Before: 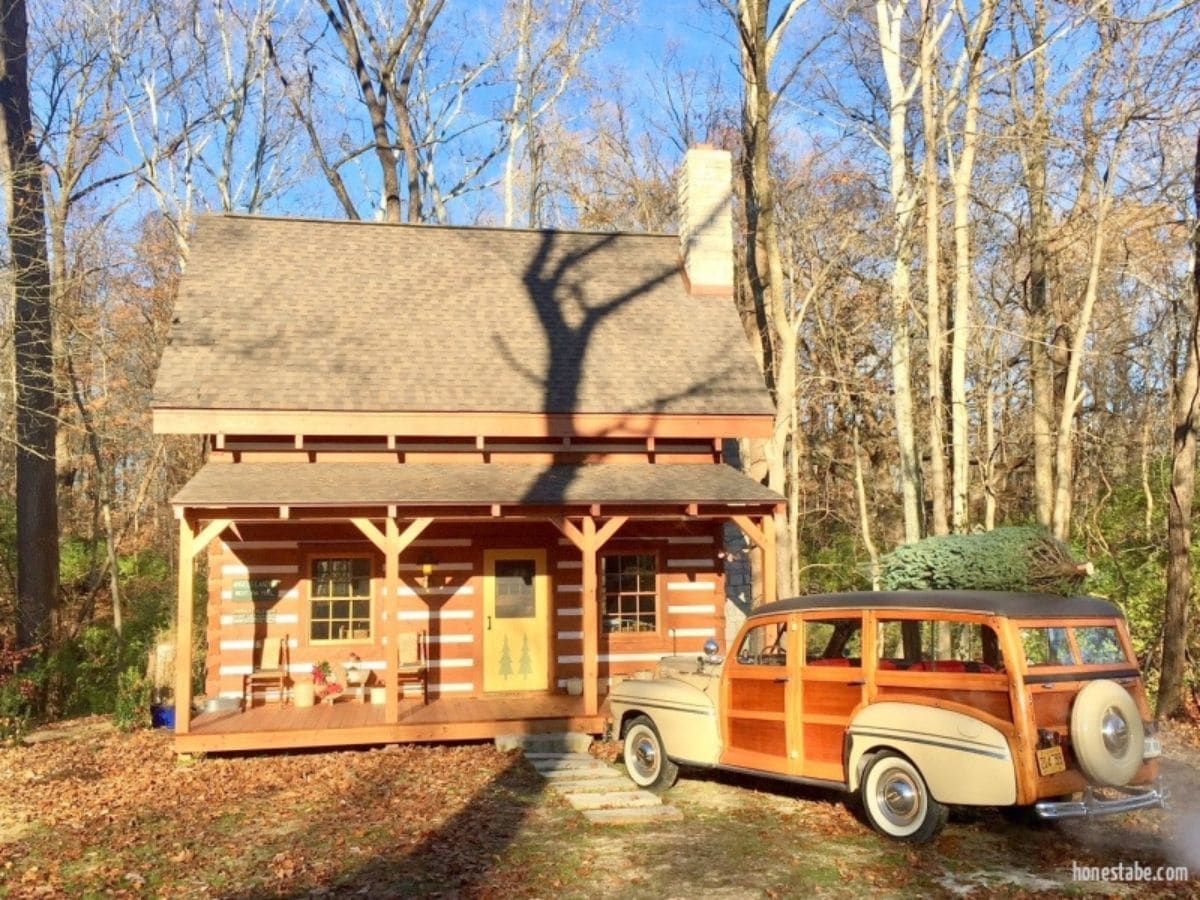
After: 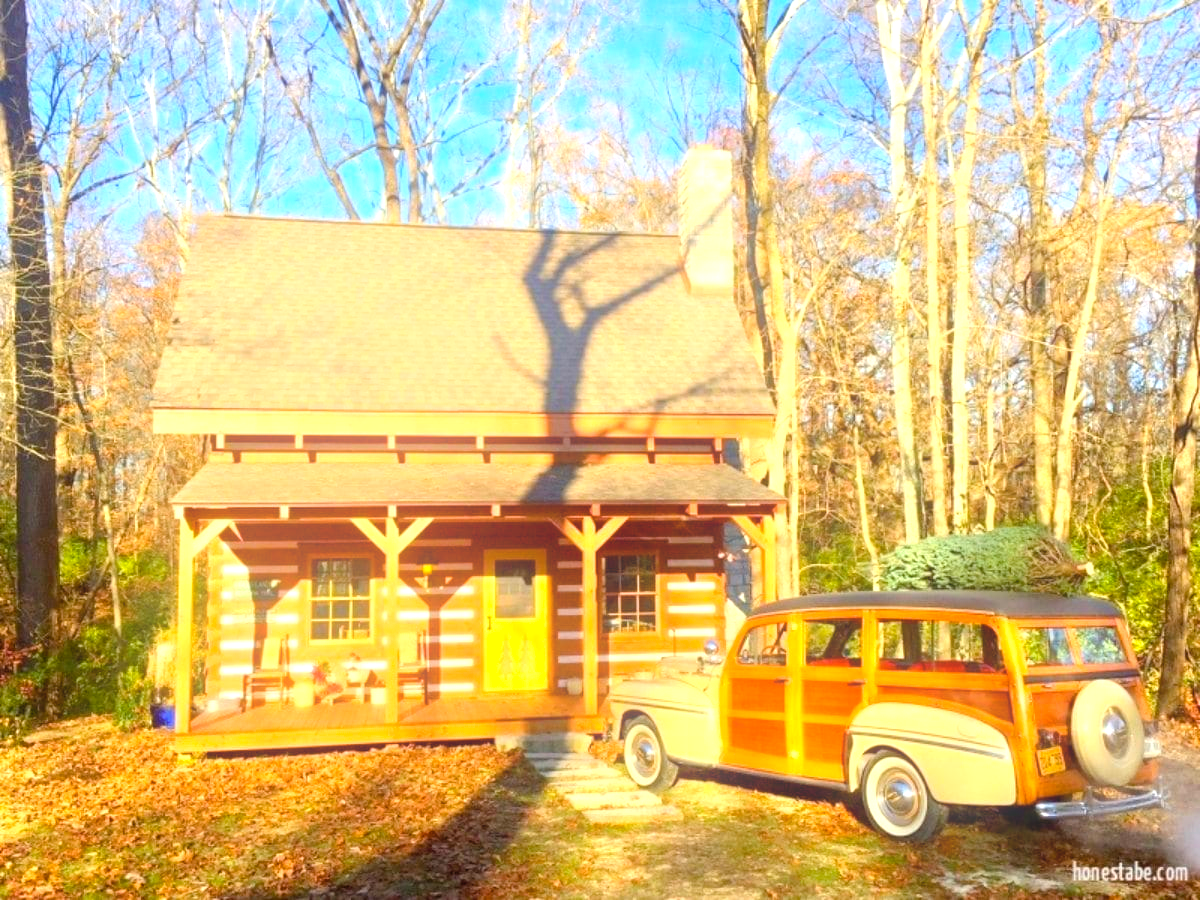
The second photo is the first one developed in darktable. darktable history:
bloom: size 15%, threshold 97%, strength 7%
color balance rgb: perceptual saturation grading › global saturation 30%, global vibrance 20%
exposure: black level correction 0, exposure 0.7 EV, compensate exposure bias true, compensate highlight preservation false
